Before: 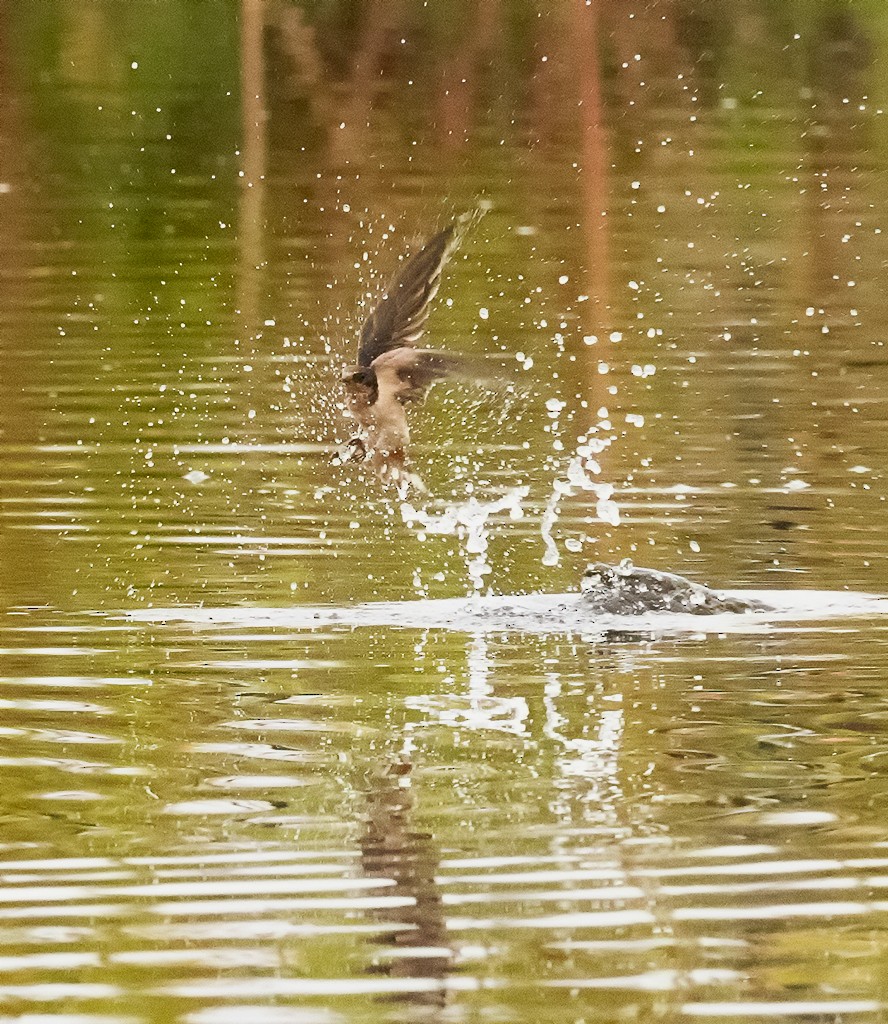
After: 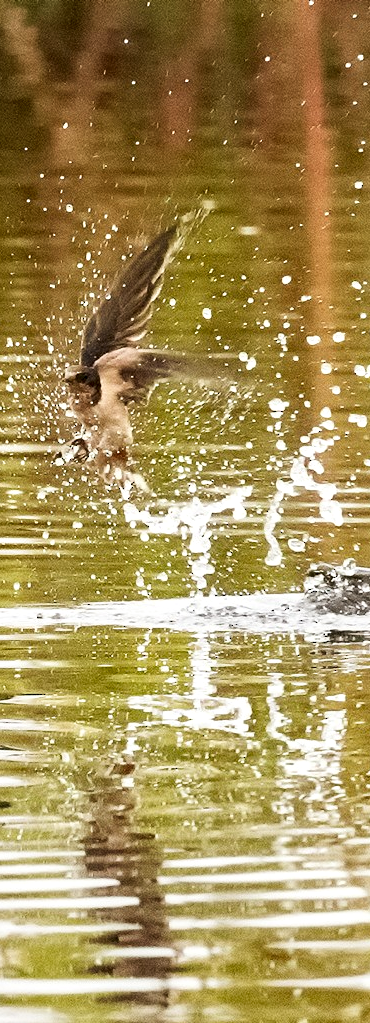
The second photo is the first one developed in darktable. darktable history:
local contrast: highlights 123%, shadows 126%, detail 140%, midtone range 0.254
crop: left 31.229%, right 27.105%
tone curve: curves: ch0 [(0, 0) (0.08, 0.06) (0.17, 0.14) (0.5, 0.5) (0.83, 0.86) (0.92, 0.94) (1, 1)], preserve colors none
